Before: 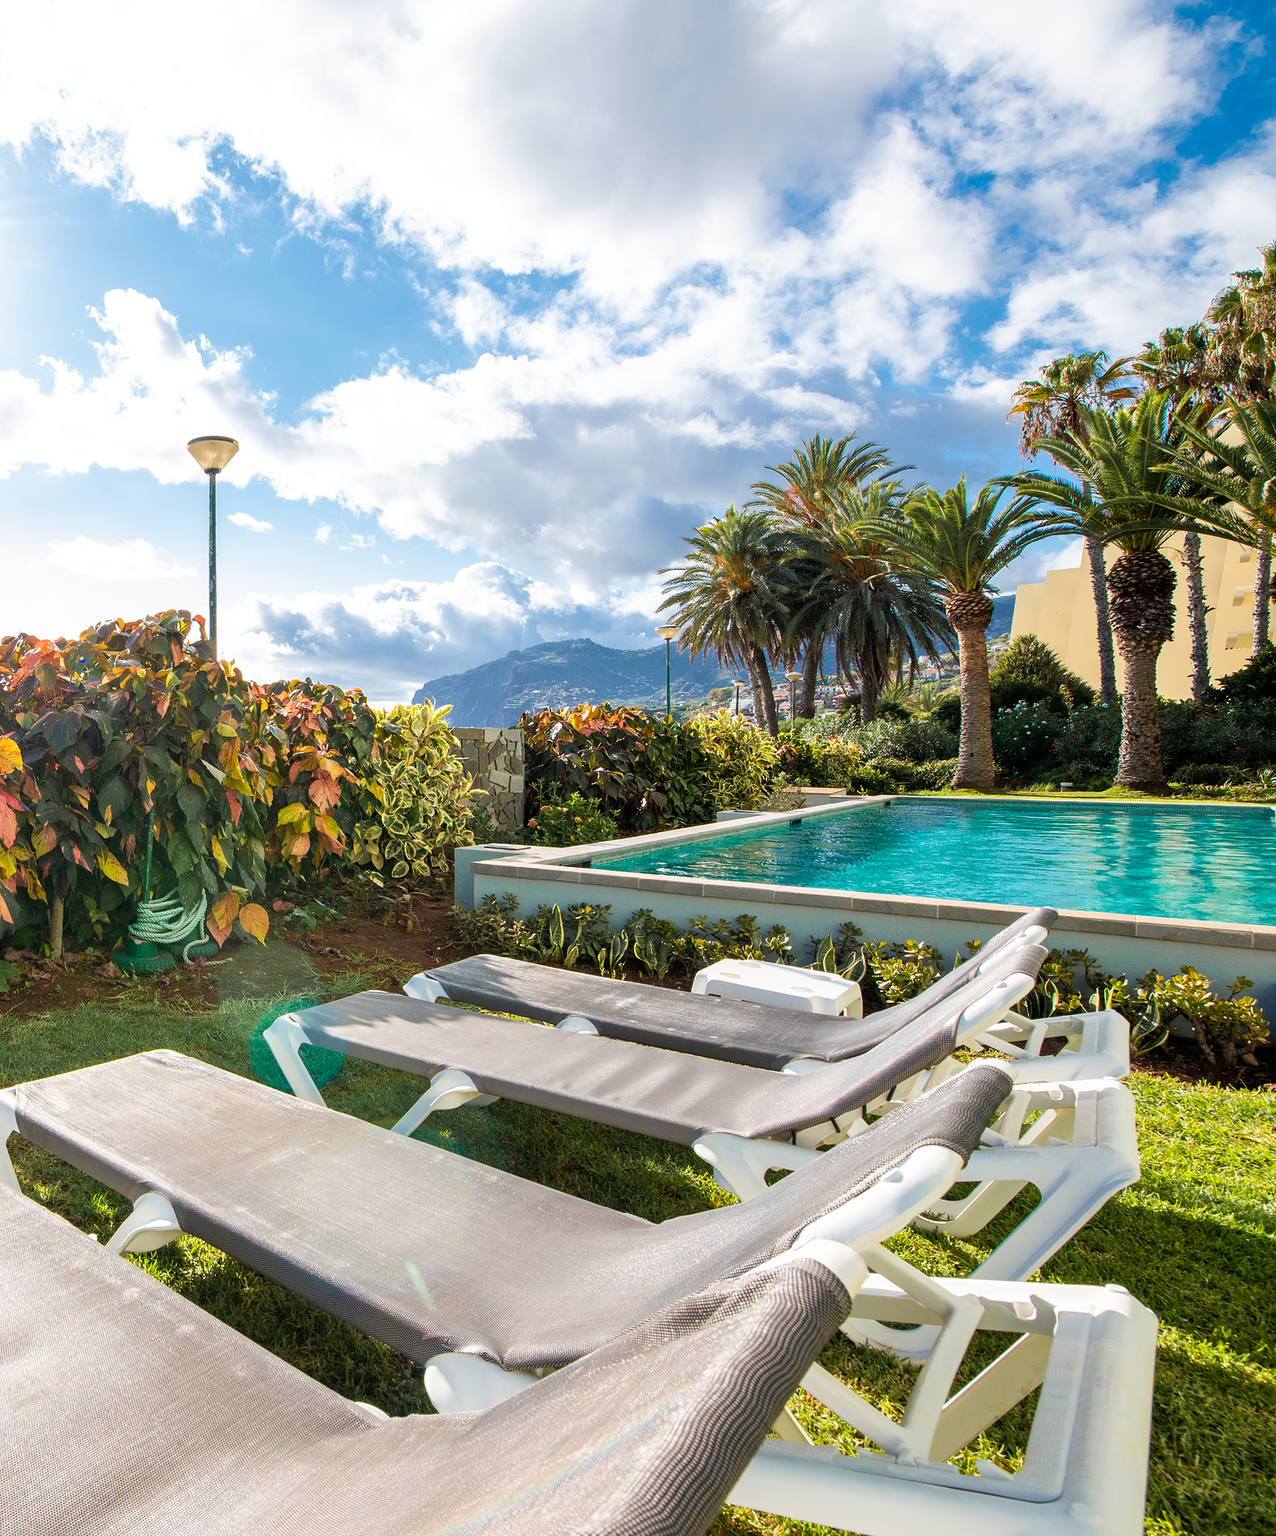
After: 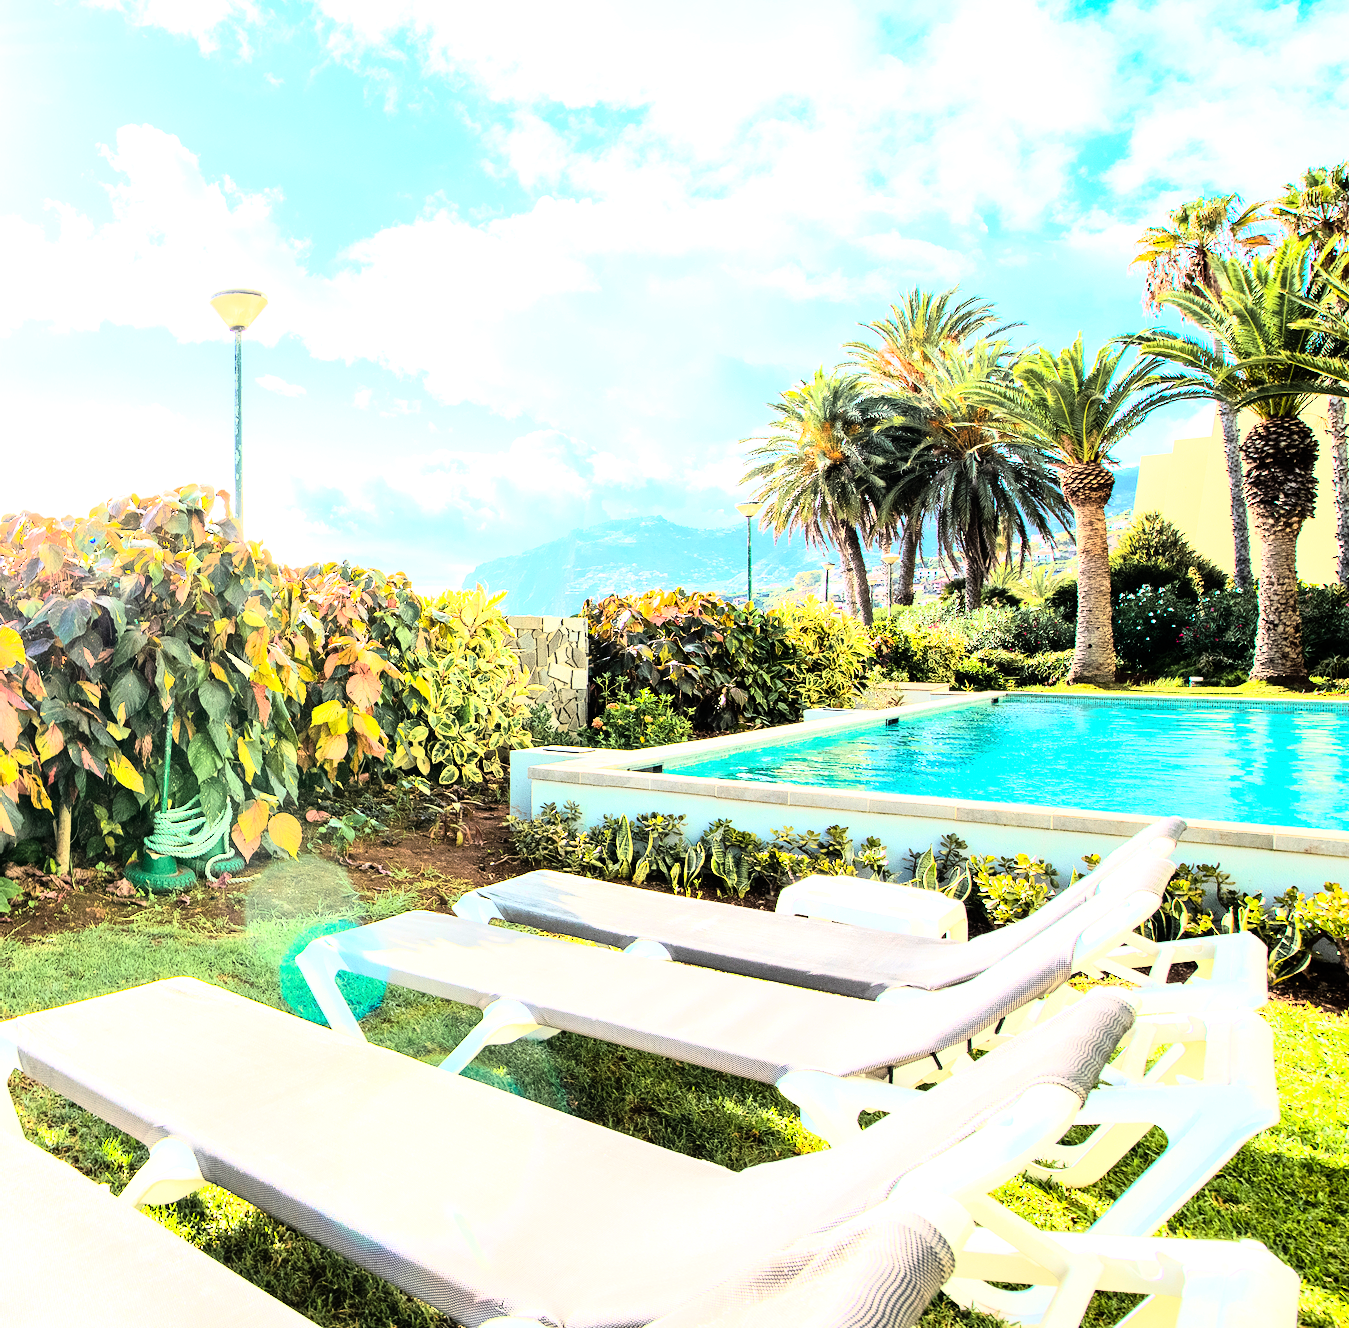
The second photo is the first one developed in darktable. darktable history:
rgb curve: curves: ch0 [(0, 0) (0.21, 0.15) (0.24, 0.21) (0.5, 0.75) (0.75, 0.96) (0.89, 0.99) (1, 1)]; ch1 [(0, 0.02) (0.21, 0.13) (0.25, 0.2) (0.5, 0.67) (0.75, 0.9) (0.89, 0.97) (1, 1)]; ch2 [(0, 0.02) (0.21, 0.13) (0.25, 0.2) (0.5, 0.67) (0.75, 0.9) (0.89, 0.97) (1, 1)], compensate middle gray true
crop and rotate: angle 0.03°, top 11.643%, right 5.651%, bottom 11.189%
exposure: black level correction 0, exposure 1 EV, compensate highlight preservation false
